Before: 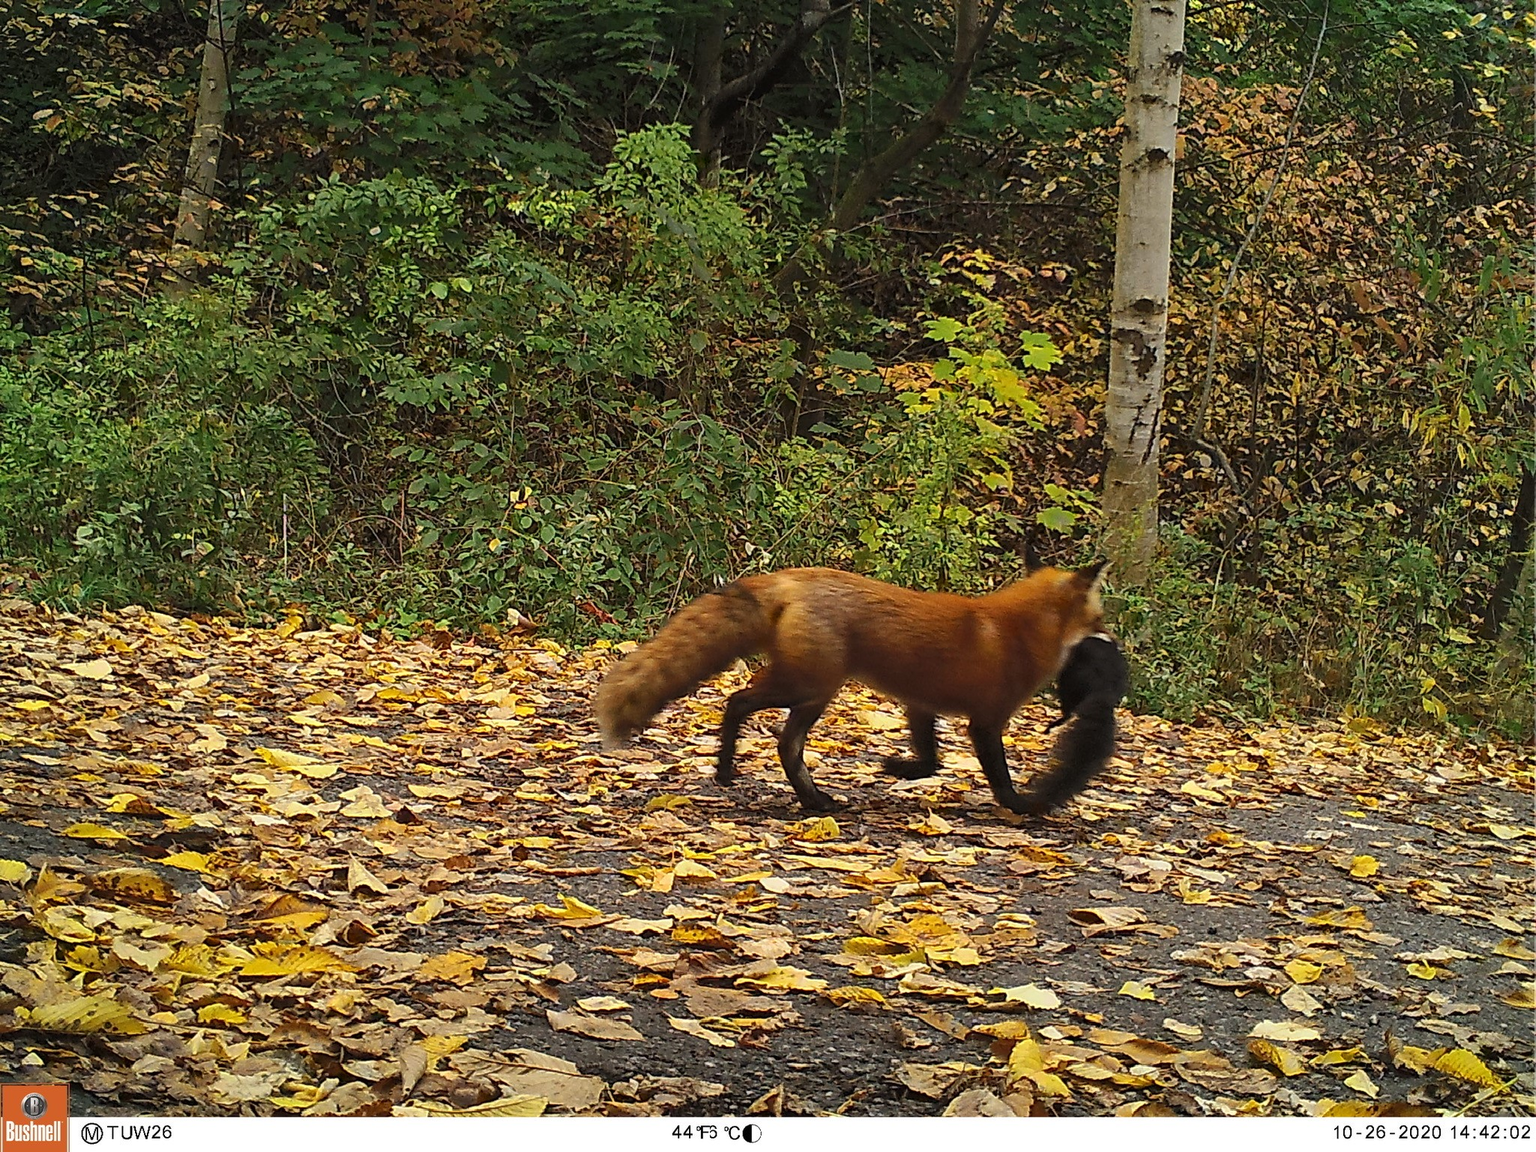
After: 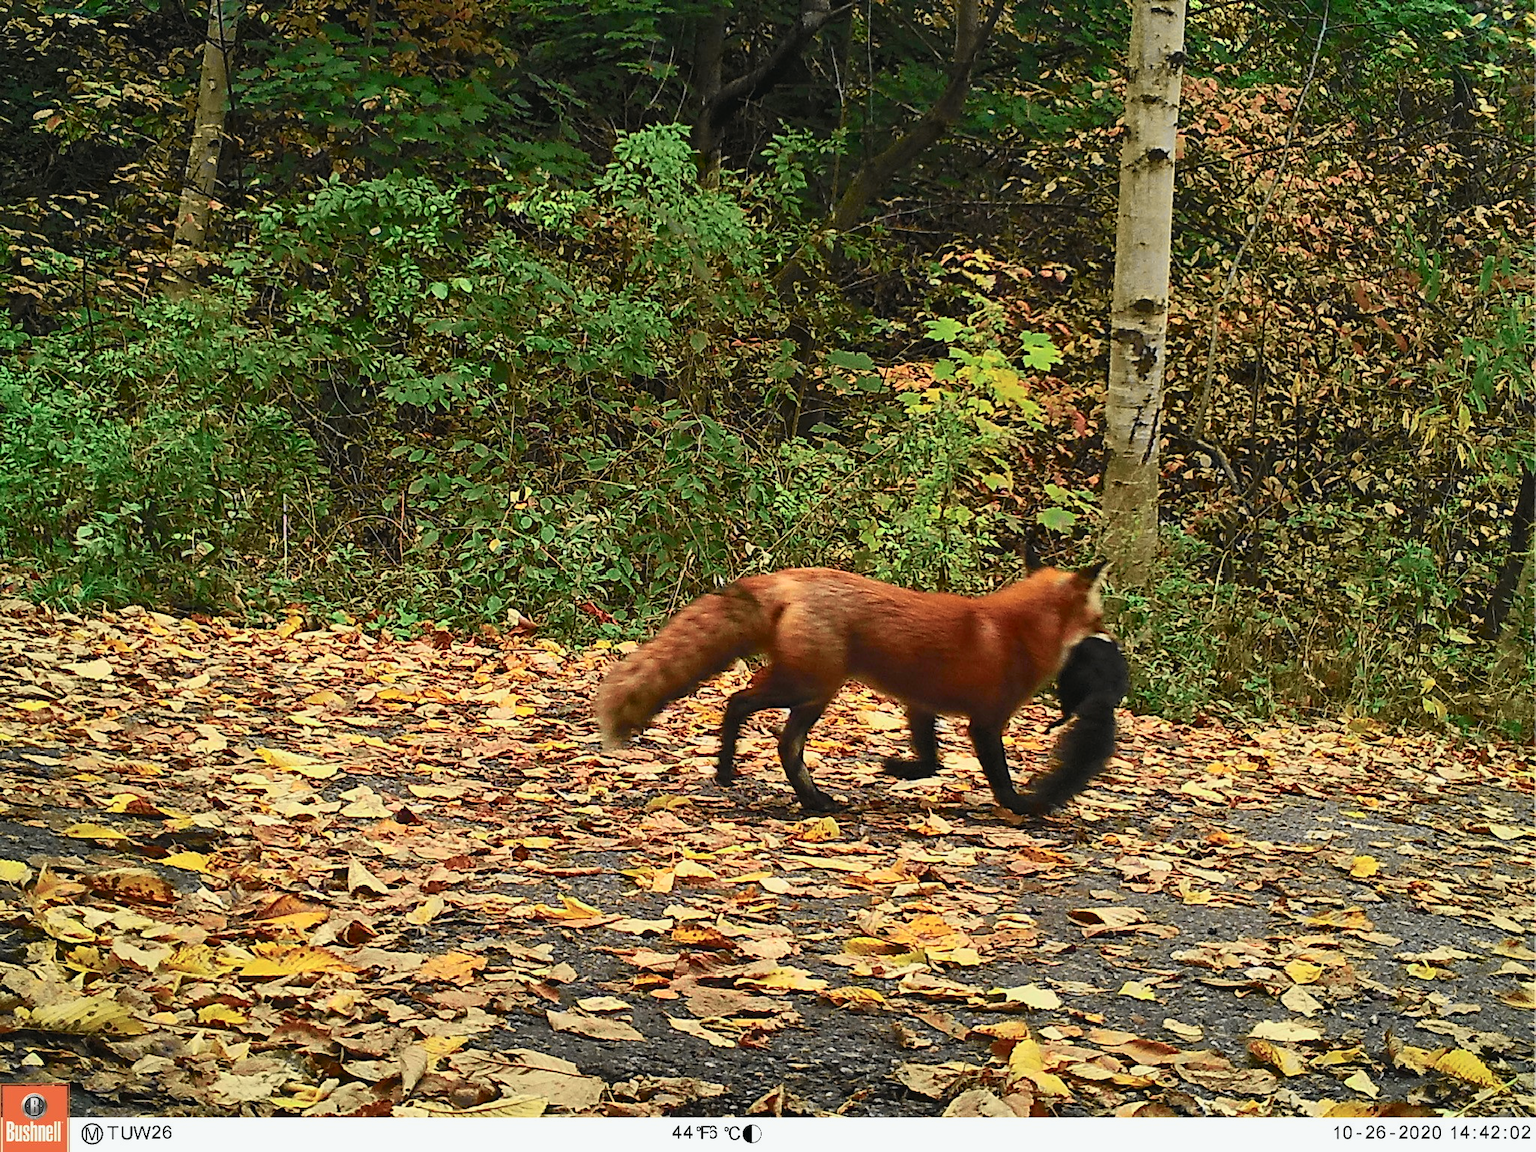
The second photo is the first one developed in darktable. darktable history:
tone curve: curves: ch0 [(0, 0.013) (0.104, 0.103) (0.258, 0.267) (0.448, 0.489) (0.709, 0.794) (0.895, 0.915) (0.994, 0.971)]; ch1 [(0, 0) (0.335, 0.298) (0.446, 0.416) (0.488, 0.488) (0.515, 0.504) (0.581, 0.615) (0.635, 0.661) (1, 1)]; ch2 [(0, 0) (0.314, 0.306) (0.436, 0.447) (0.502, 0.5) (0.538, 0.541) (0.568, 0.603) (0.641, 0.635) (0.717, 0.701) (1, 1)], color space Lab, independent channels, preserve colors none
